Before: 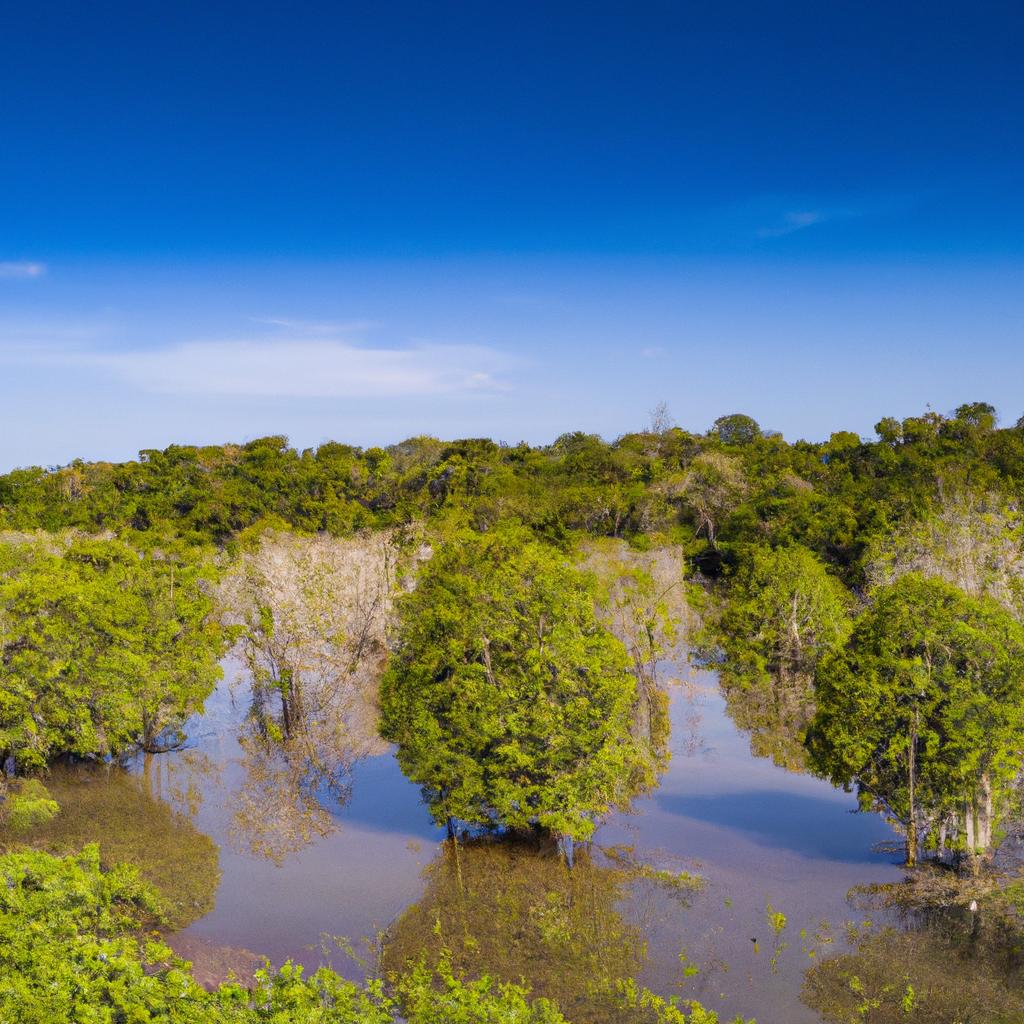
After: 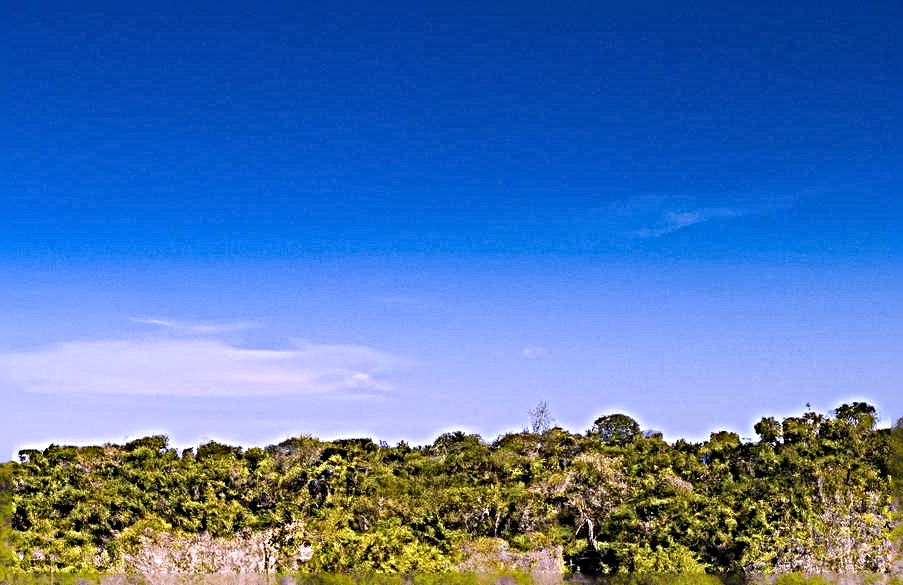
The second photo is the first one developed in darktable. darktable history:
rotate and perspective: automatic cropping off
sharpen: radius 6.3, amount 1.8, threshold 0
crop and rotate: left 11.812%, bottom 42.776%
white balance: red 1.066, blue 1.119
